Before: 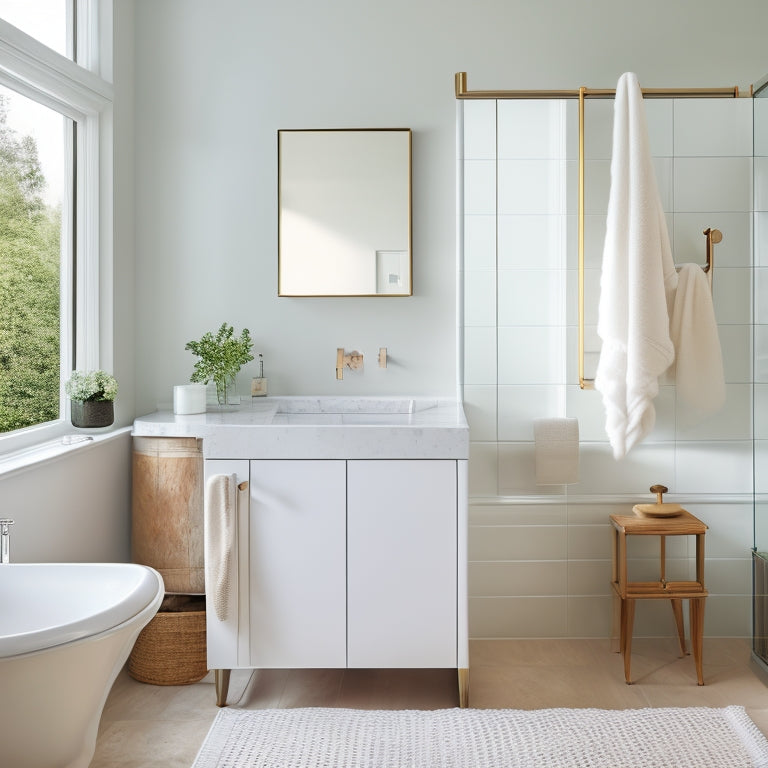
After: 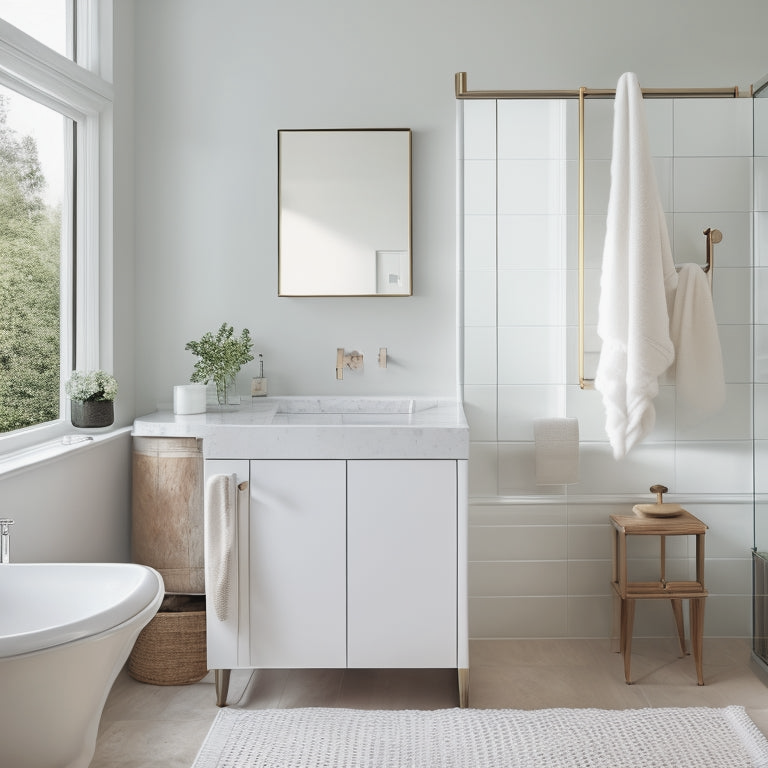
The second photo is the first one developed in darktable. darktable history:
contrast brightness saturation: contrast -0.05, saturation -0.414
